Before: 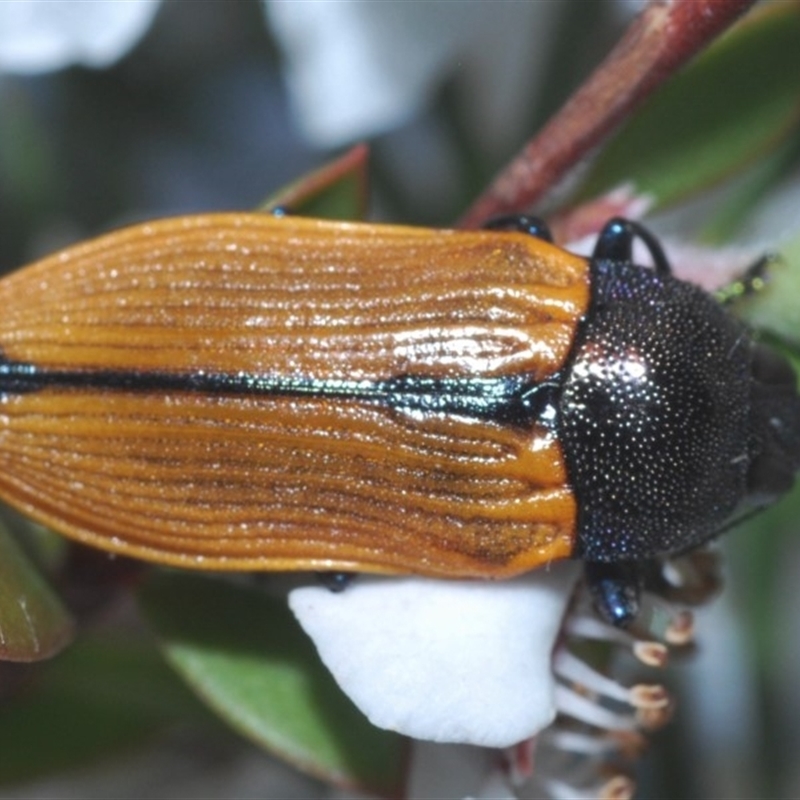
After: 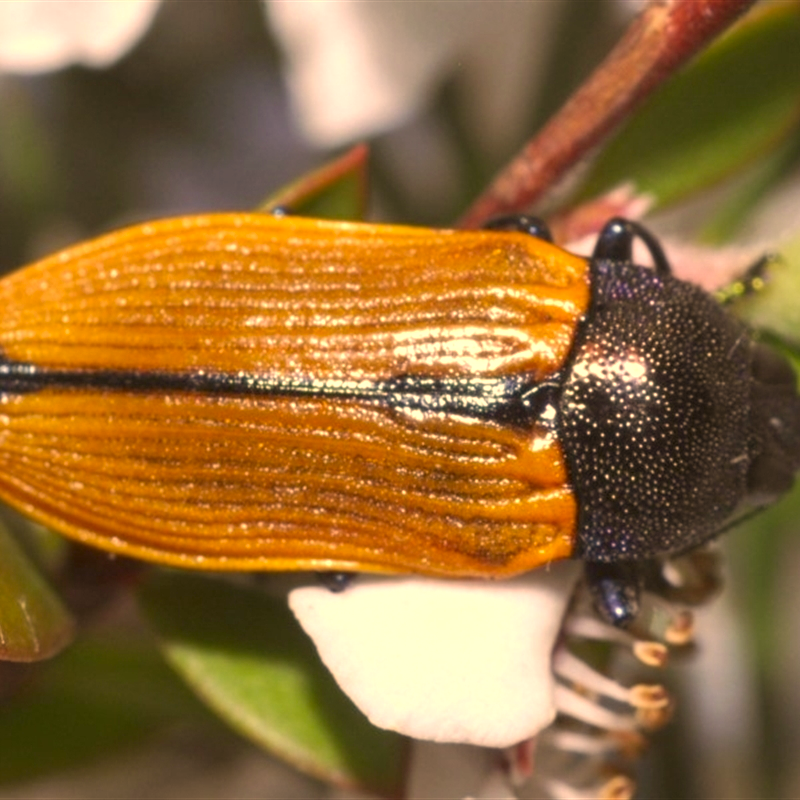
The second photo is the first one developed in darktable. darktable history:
color correction: highlights a* 18.52, highlights b* 35.13, shadows a* 1.58, shadows b* 5.91, saturation 1.05
exposure: black level correction 0.004, exposure 0.38 EV, compensate highlight preservation false
